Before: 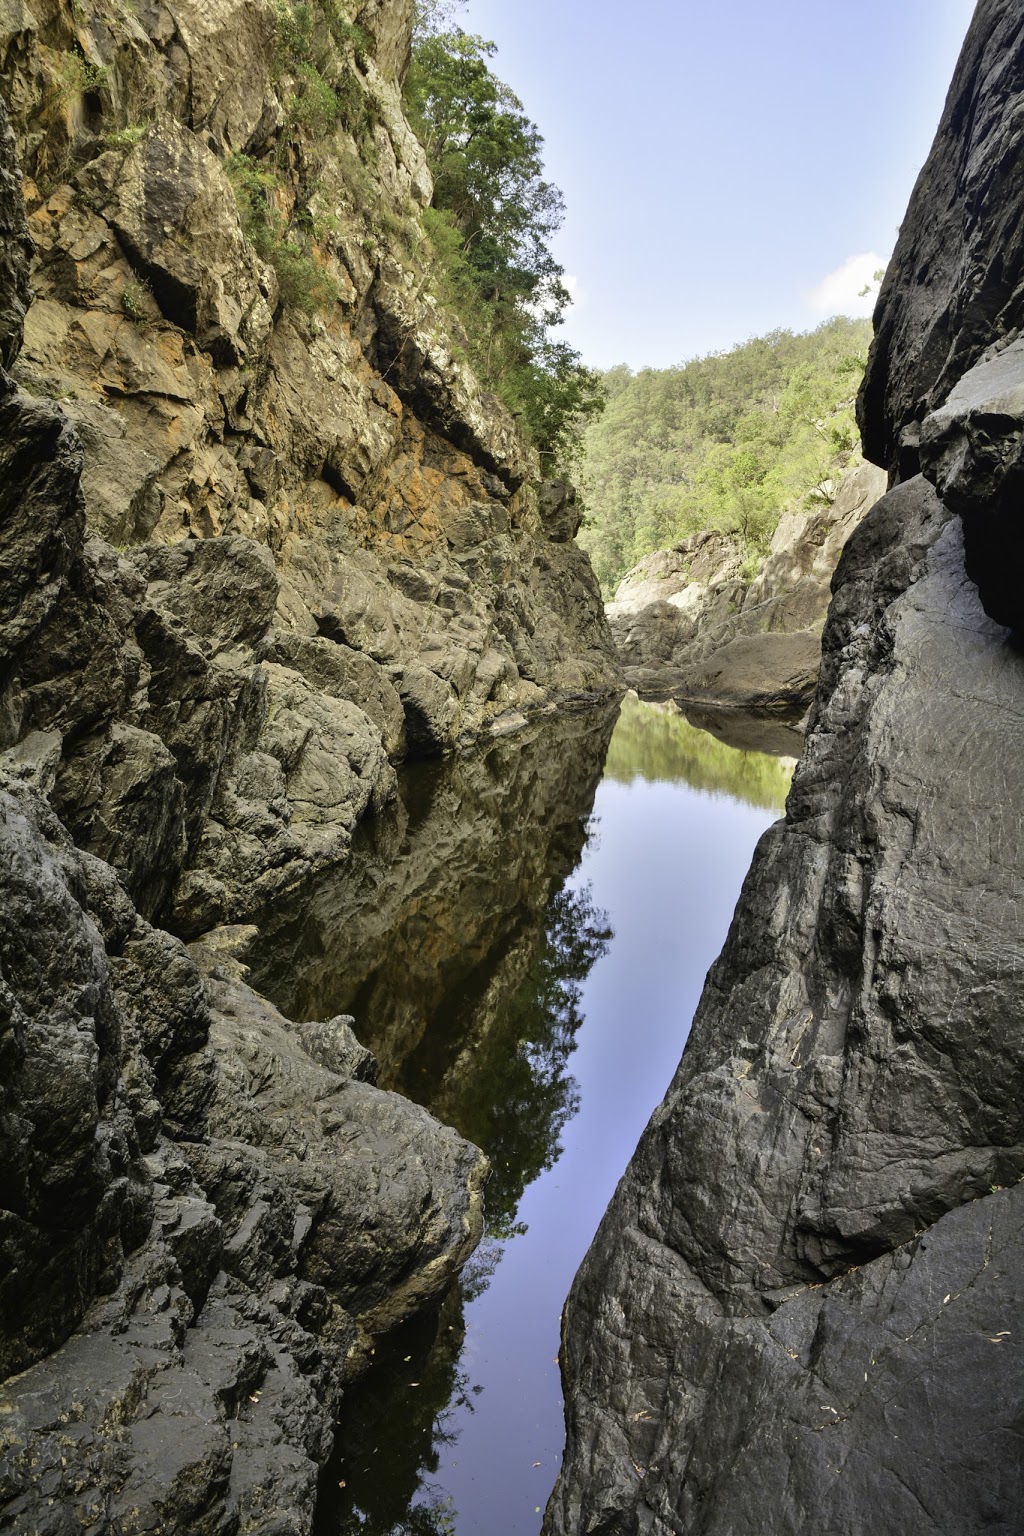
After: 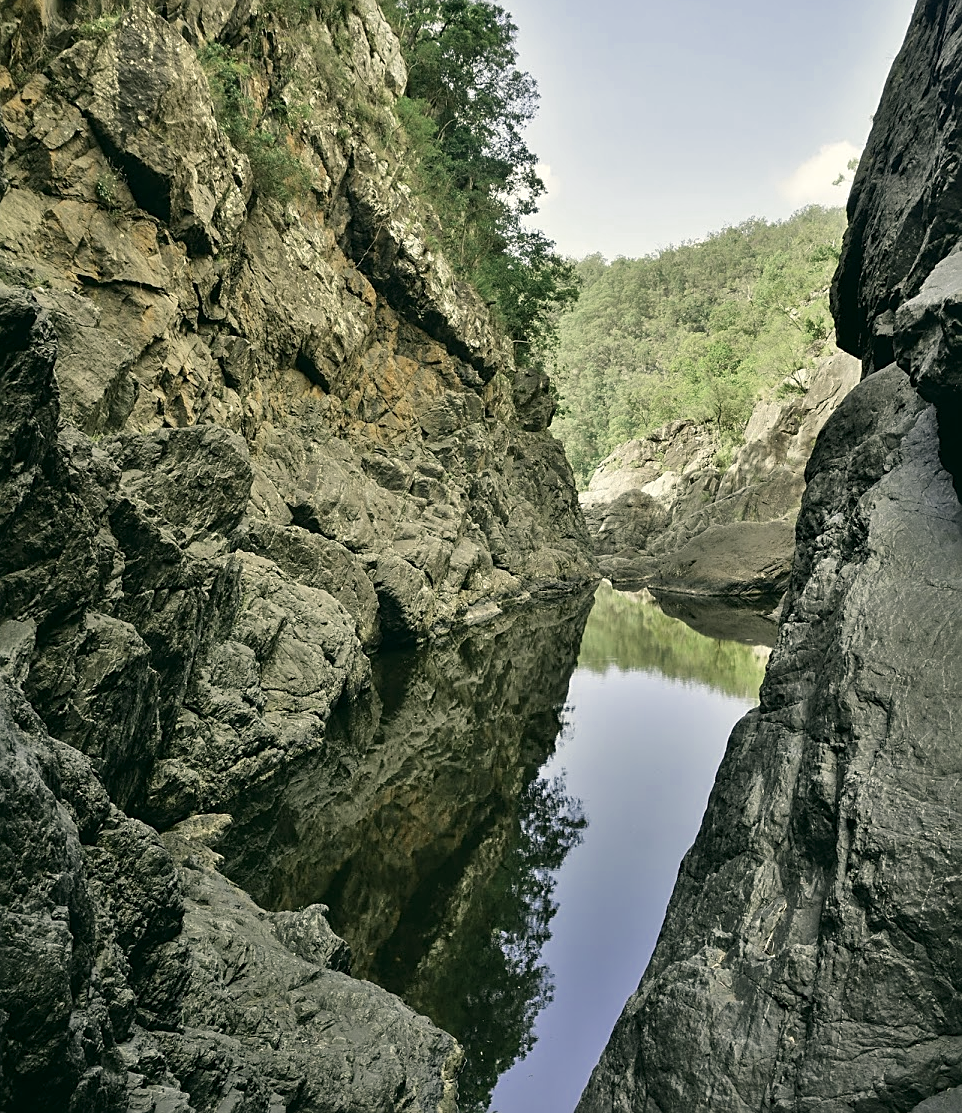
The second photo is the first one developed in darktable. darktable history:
color zones: curves: ch0 [(0, 0.5) (0.125, 0.4) (0.25, 0.5) (0.375, 0.4) (0.5, 0.4) (0.625, 0.35) (0.75, 0.35) (0.875, 0.5)]; ch1 [(0, 0.35) (0.125, 0.45) (0.25, 0.35) (0.375, 0.35) (0.5, 0.35) (0.625, 0.35) (0.75, 0.45) (0.875, 0.35)]; ch2 [(0, 0.6) (0.125, 0.5) (0.25, 0.5) (0.375, 0.6) (0.5, 0.6) (0.625, 0.5) (0.75, 0.5) (0.875, 0.5)]
color correction: highlights a* -0.562, highlights b* 9.61, shadows a* -9.01, shadows b* 1.32
sharpen: on, module defaults
crop: left 2.593%, top 7.279%, right 3.39%, bottom 20.254%
